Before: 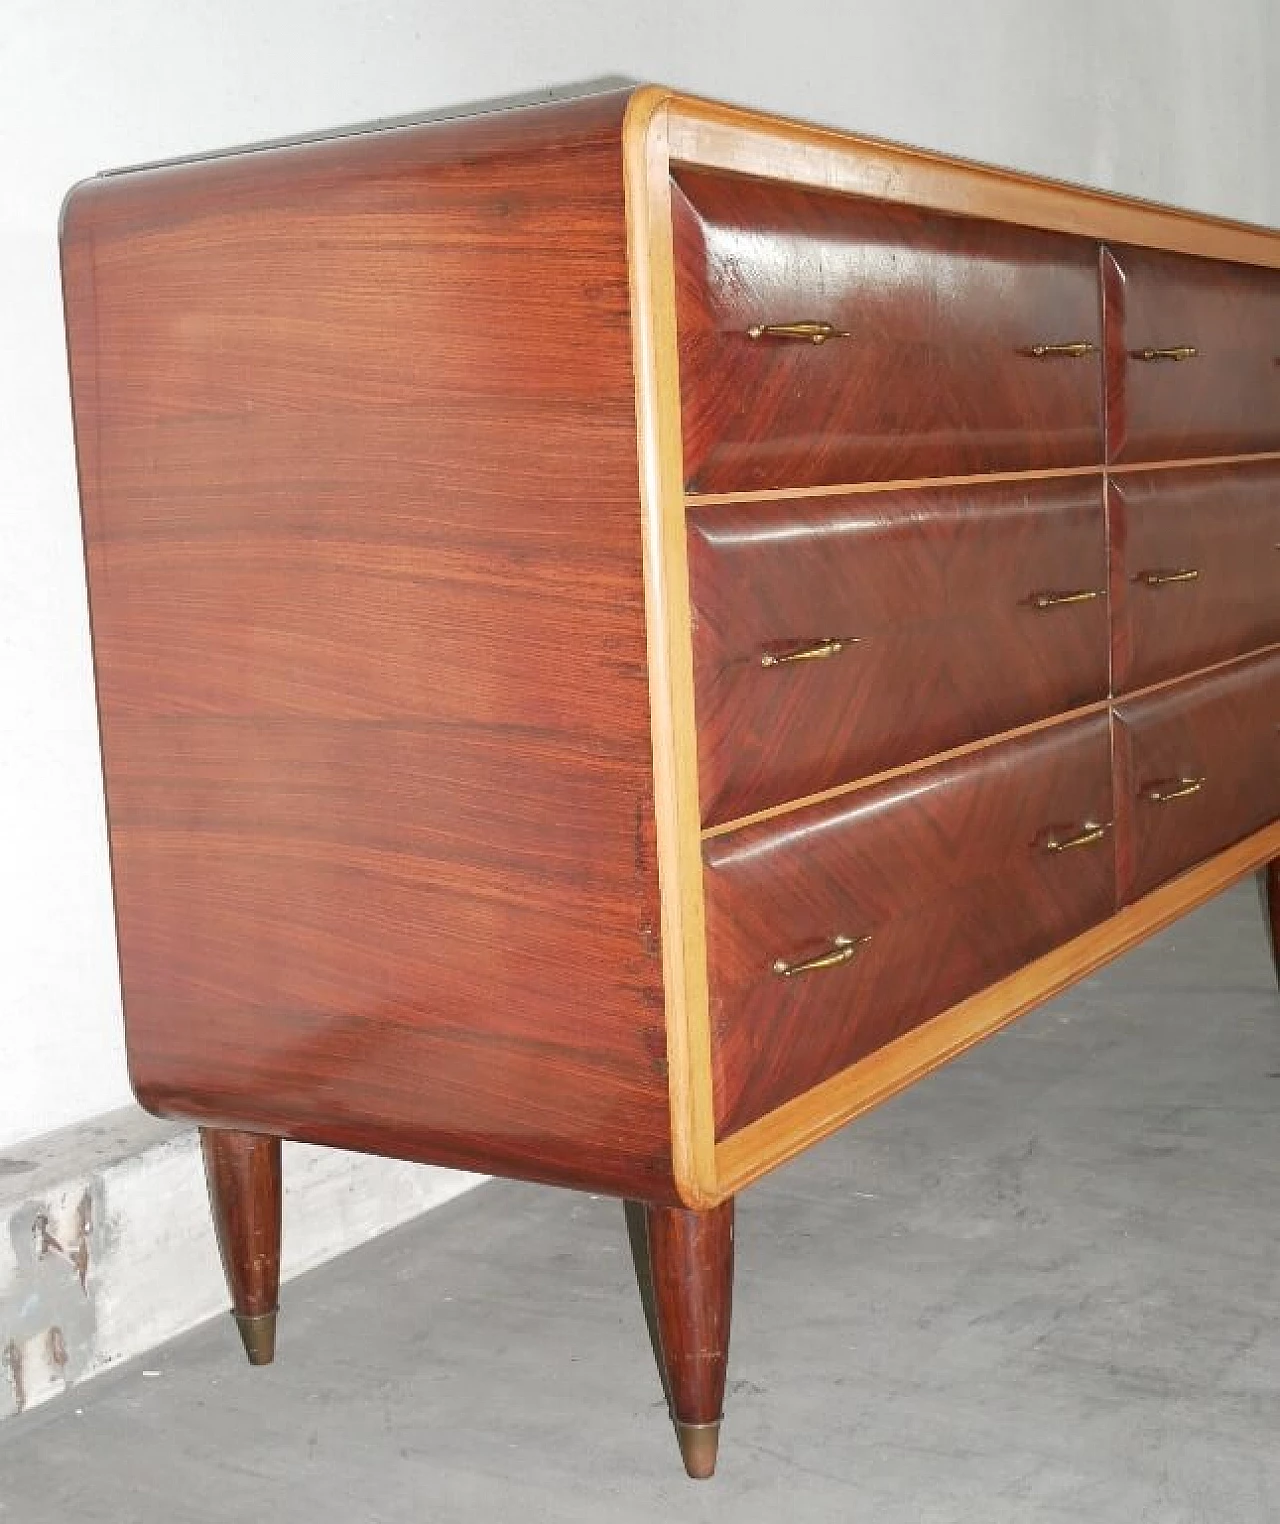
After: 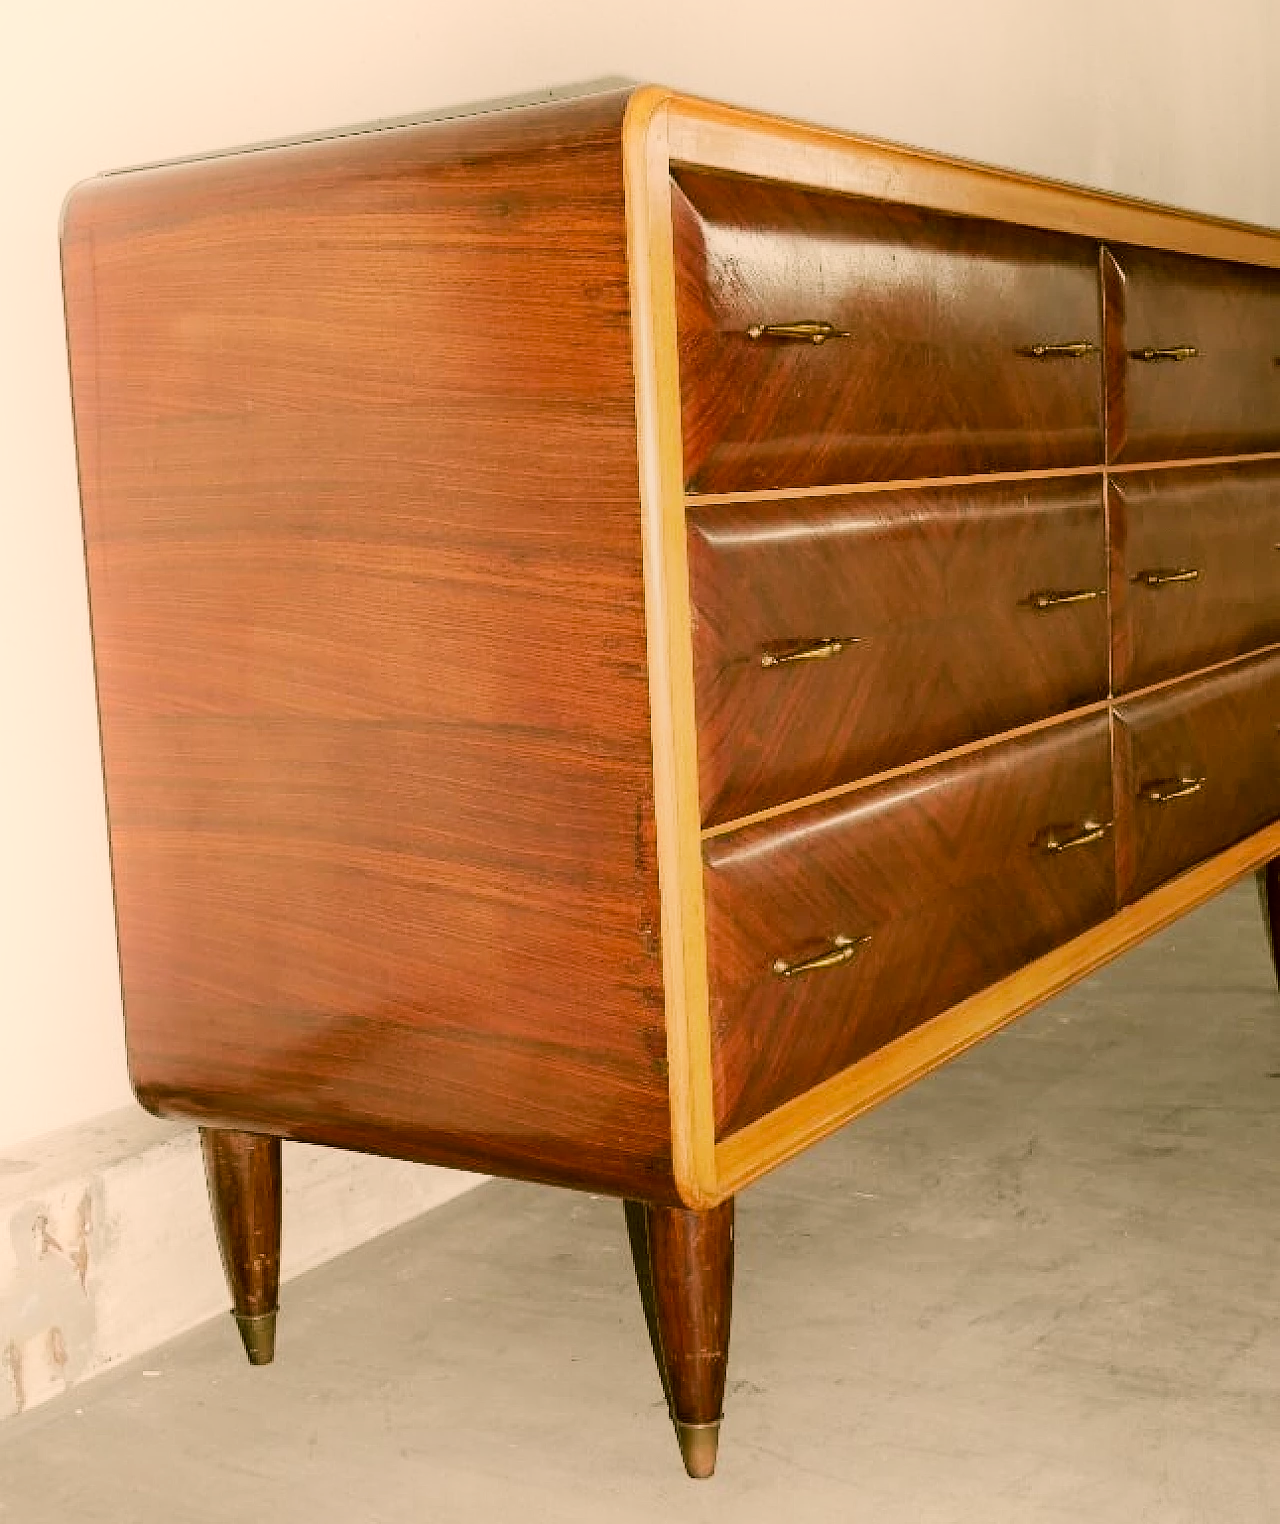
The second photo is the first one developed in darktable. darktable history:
color correction: highlights a* 8.21, highlights b* 15.34, shadows a* -0.47, shadows b* 25.81
tone equalizer: edges refinement/feathering 500, mask exposure compensation -1.57 EV, preserve details no
shadows and highlights: highlights 69.53, soften with gaussian
exposure: black level correction 0.001, exposure -0.123 EV, compensate highlight preservation false
filmic rgb: black relative exposure -5.13 EV, white relative exposure 3.97 EV, threshold 3.03 EV, hardness 2.87, contrast 1.298, highlights saturation mix -29.53%, enable highlight reconstruction true
